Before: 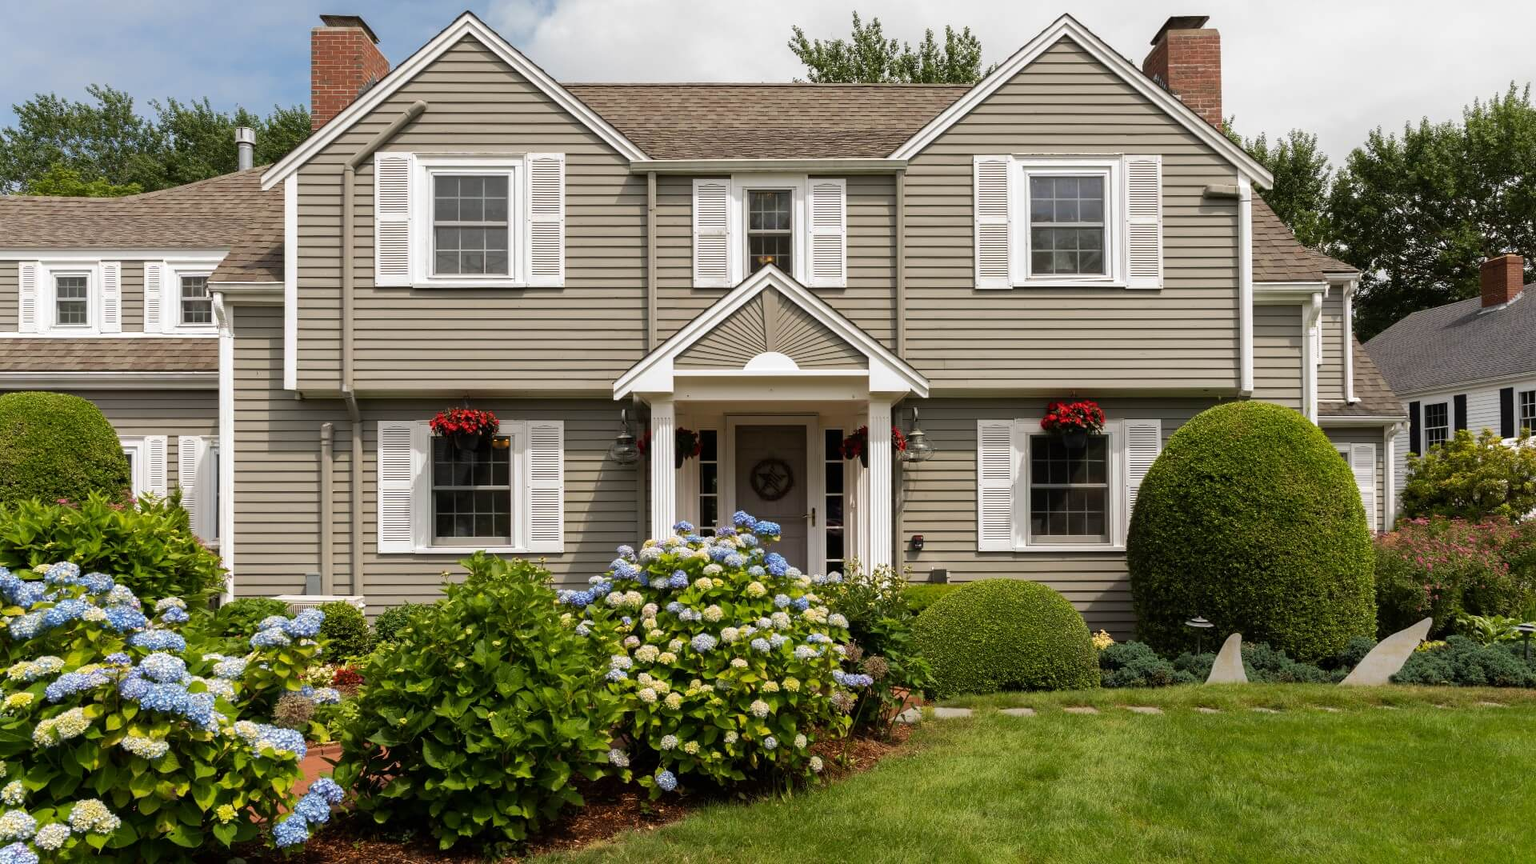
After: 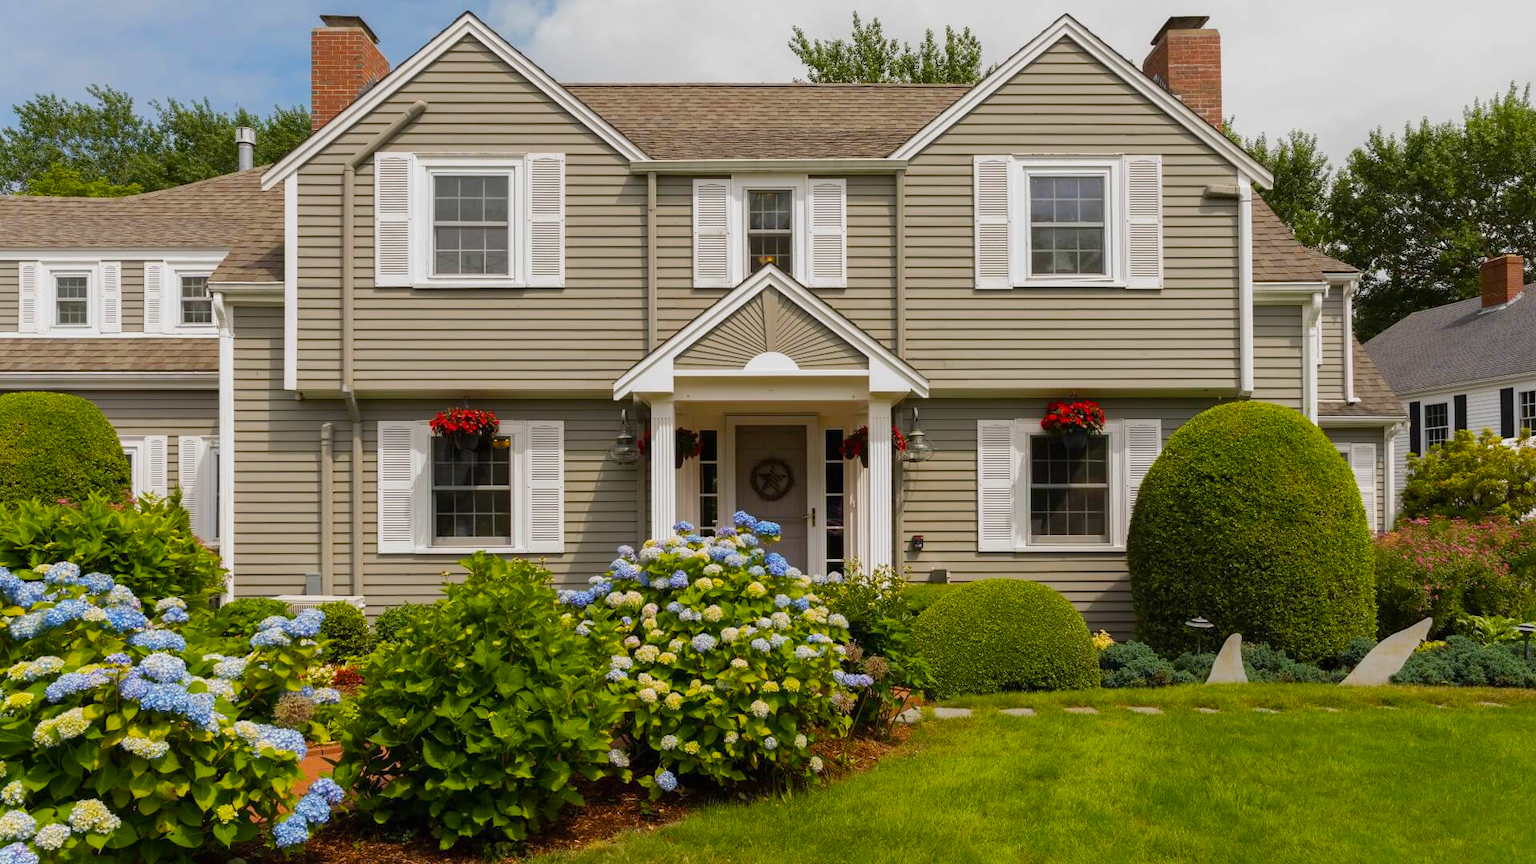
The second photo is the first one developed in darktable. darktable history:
color balance rgb: linear chroma grading › global chroma 15%, perceptual saturation grading › global saturation 30%
color balance: contrast -15%
